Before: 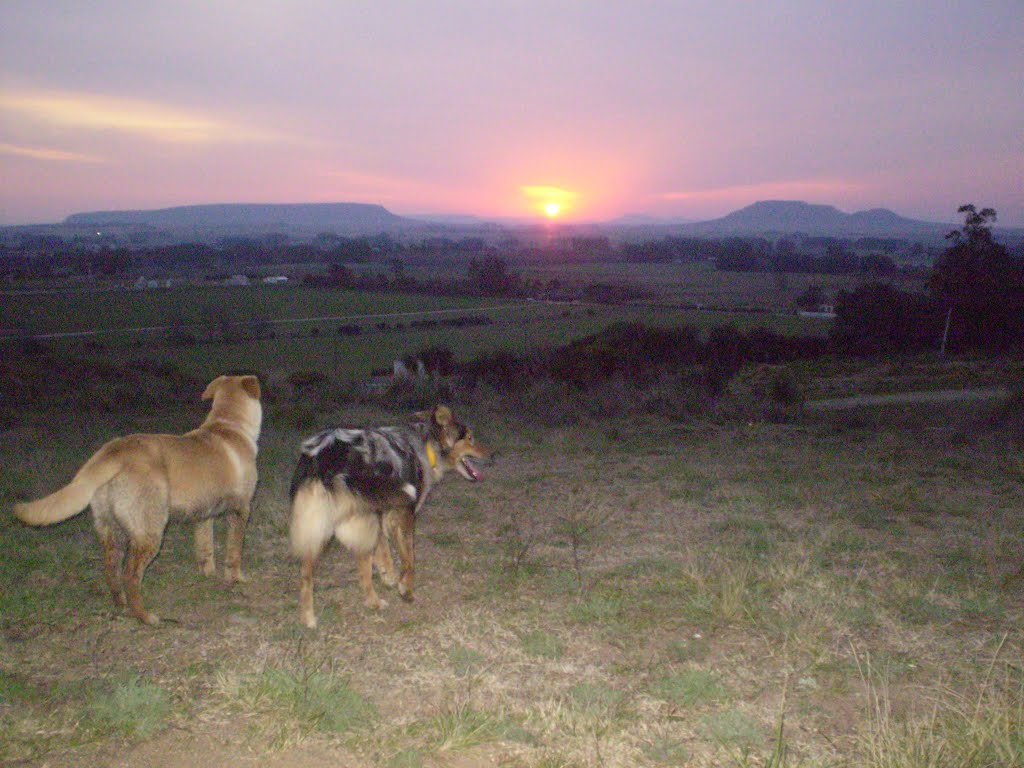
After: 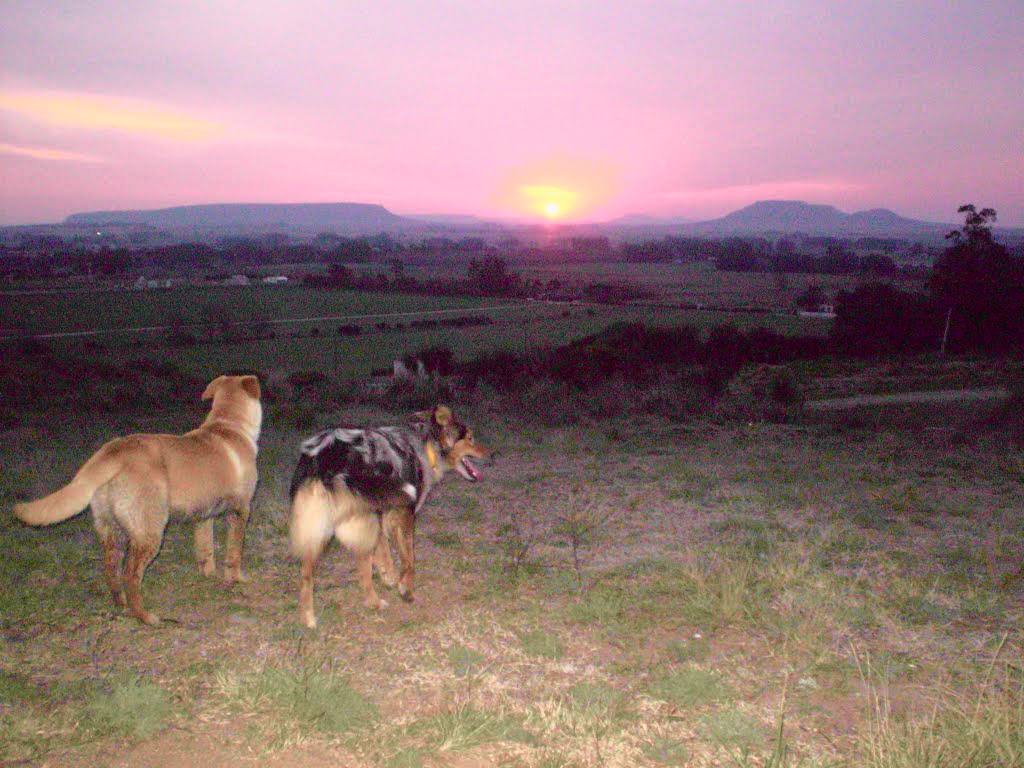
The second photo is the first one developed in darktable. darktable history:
tone curve: curves: ch0 [(0, 0) (0.105, 0.068) (0.195, 0.162) (0.283, 0.283) (0.384, 0.404) (0.485, 0.531) (0.638, 0.681) (0.795, 0.879) (1, 0.977)]; ch1 [(0, 0) (0.161, 0.092) (0.35, 0.33) (0.379, 0.401) (0.456, 0.469) (0.498, 0.506) (0.521, 0.549) (0.58, 0.624) (0.635, 0.671) (1, 1)]; ch2 [(0, 0) (0.371, 0.362) (0.437, 0.437) (0.483, 0.484) (0.53, 0.515) (0.56, 0.58) (0.622, 0.606) (1, 1)], color space Lab, independent channels, preserve colors none
